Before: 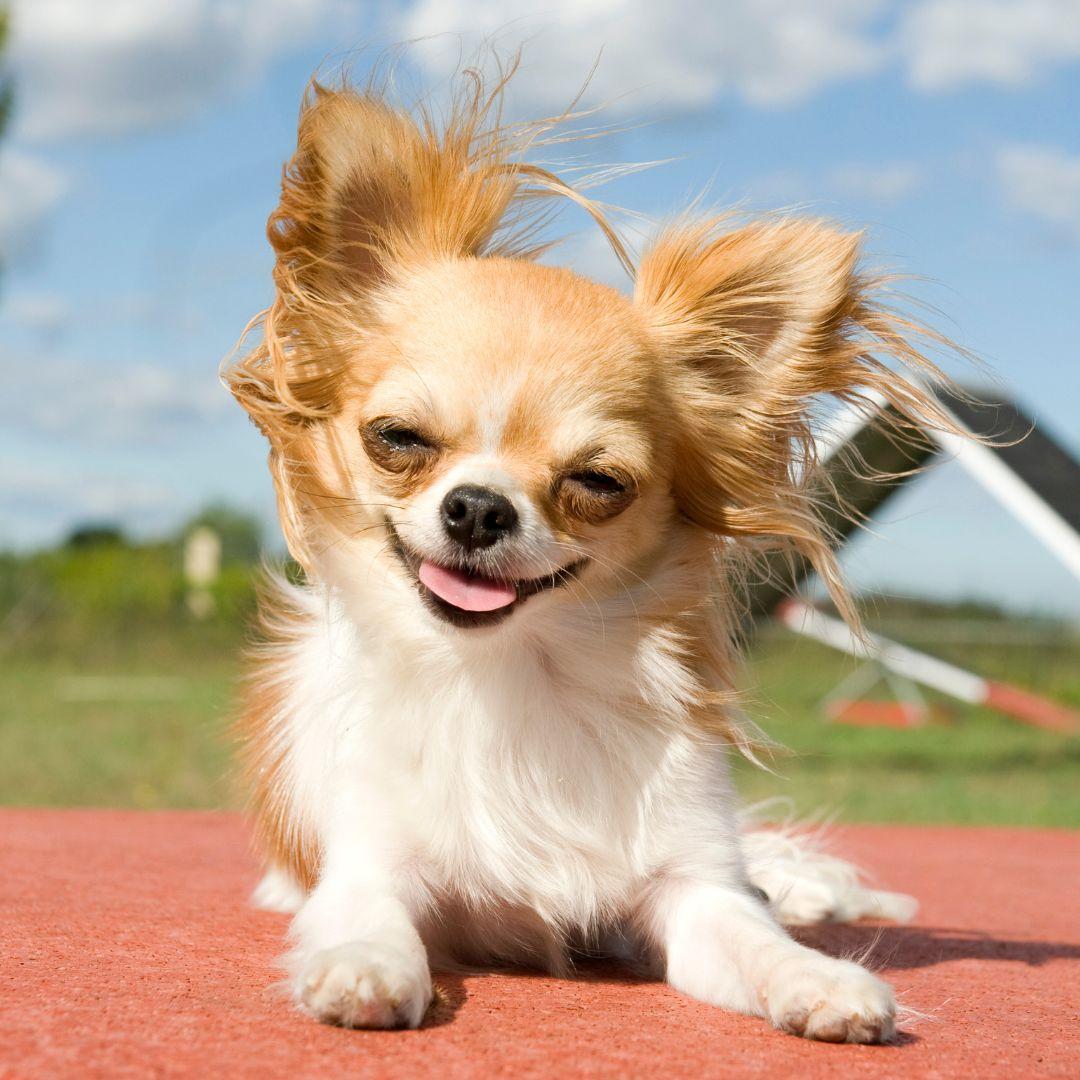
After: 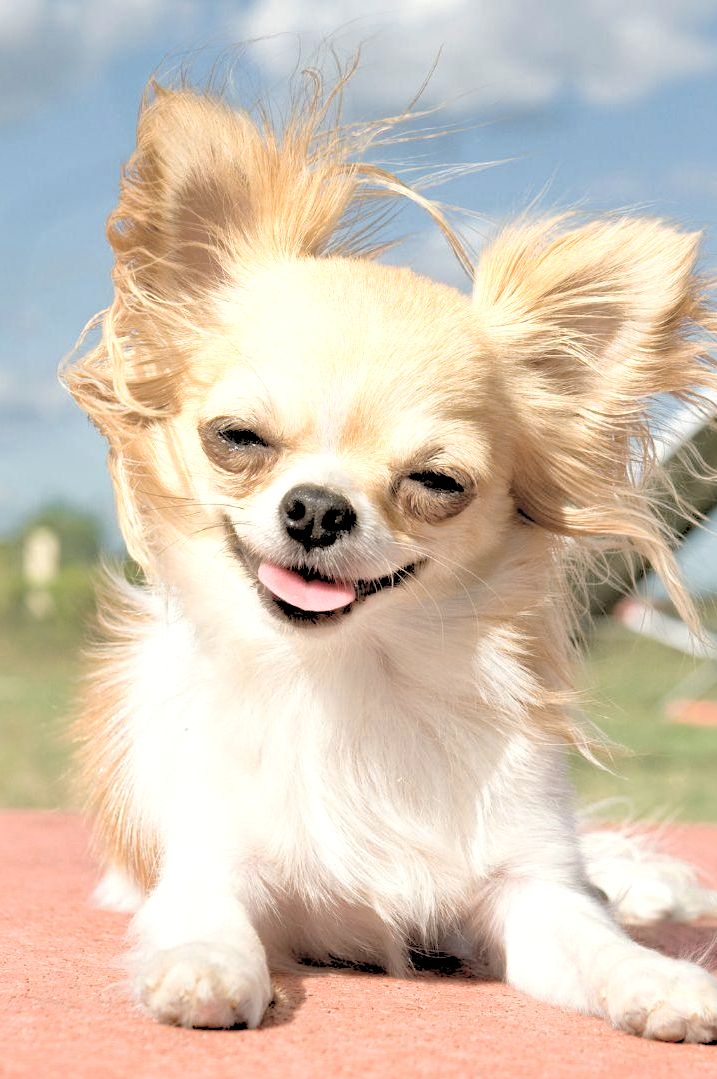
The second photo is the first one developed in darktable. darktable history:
shadows and highlights: on, module defaults
haze removal: strength 0.262, distance 0.244, compatibility mode true, adaptive false
tone equalizer: edges refinement/feathering 500, mask exposure compensation -1.57 EV, preserve details no
exposure: black level correction 0.001, compensate highlight preservation false
crop and rotate: left 15.01%, right 18.539%
color zones: curves: ch0 [(0, 0.6) (0.129, 0.585) (0.193, 0.596) (0.429, 0.5) (0.571, 0.5) (0.714, 0.5) (0.857, 0.5) (1, 0.6)]; ch1 [(0, 0.453) (0.112, 0.245) (0.213, 0.252) (0.429, 0.233) (0.571, 0.231) (0.683, 0.242) (0.857, 0.296) (1, 0.453)]
velvia: on, module defaults
levels: levels [0.072, 0.414, 0.976]
